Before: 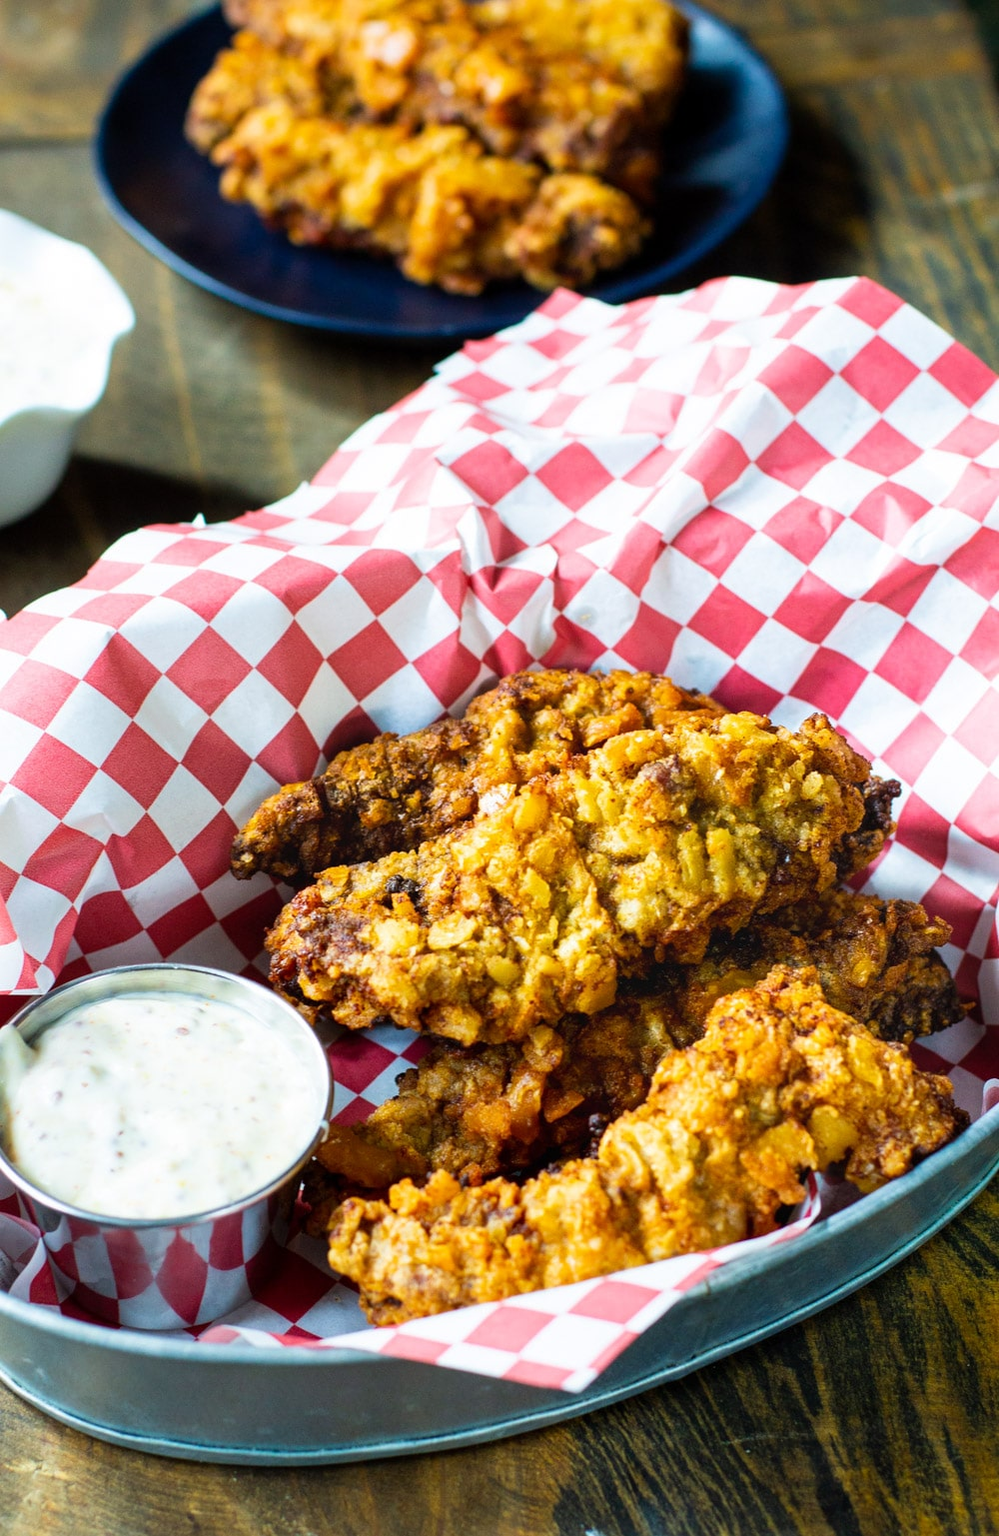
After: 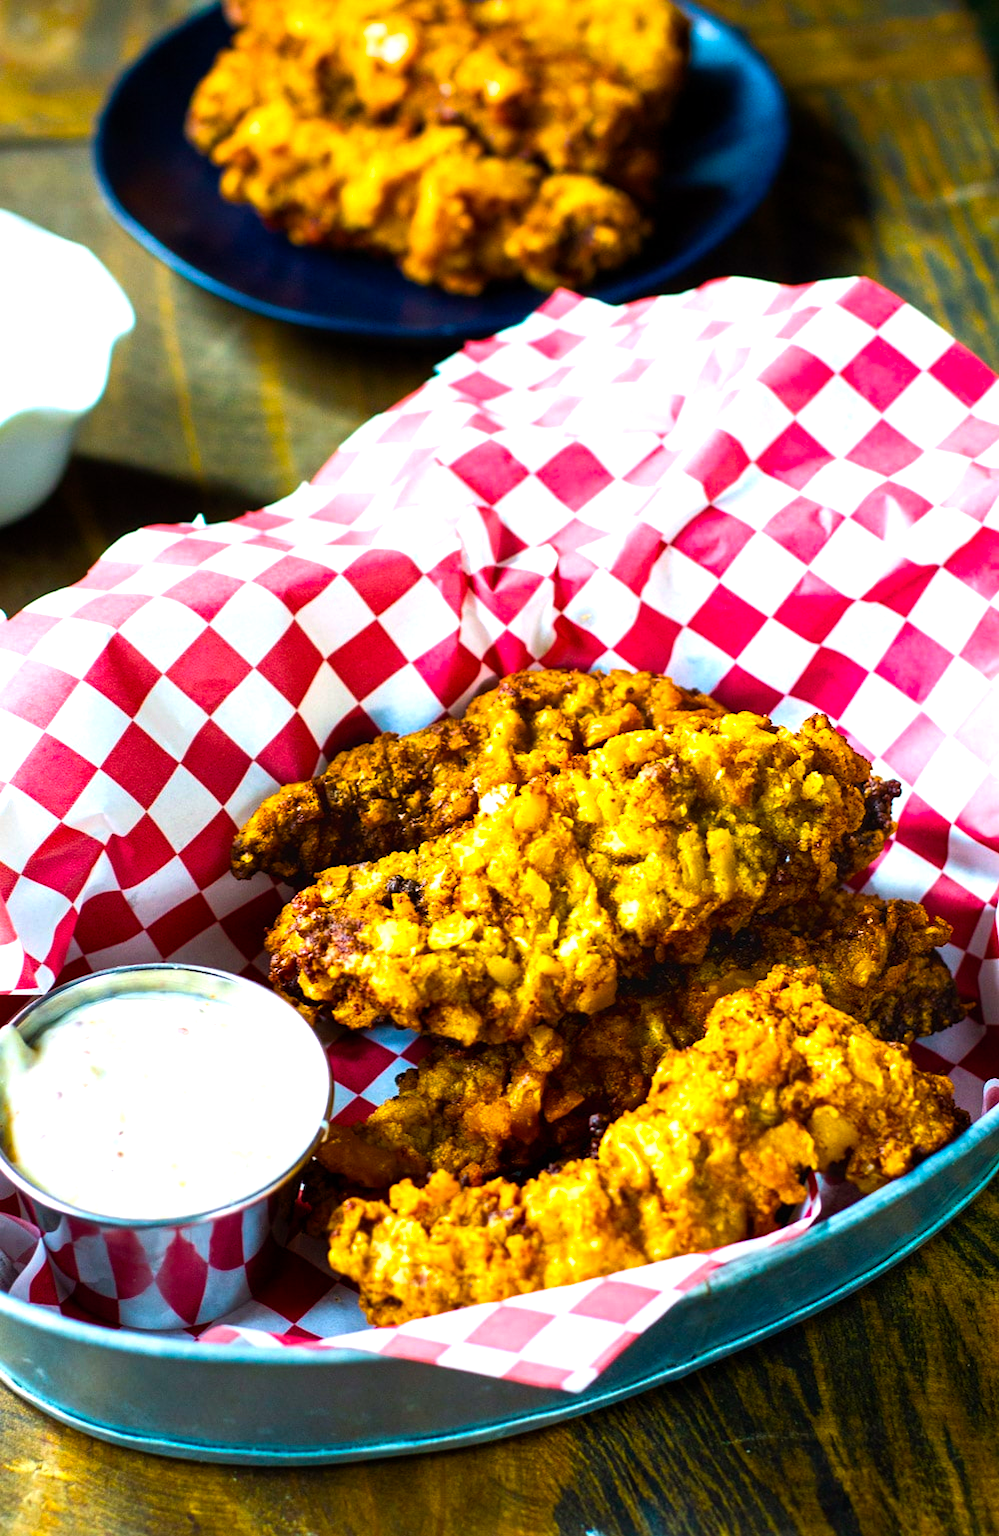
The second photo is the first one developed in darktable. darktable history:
color balance rgb: shadows lift › chroma 2.025%, shadows lift › hue 52.82°, highlights gain › chroma 0.932%, highlights gain › hue 28.89°, perceptual saturation grading › global saturation 29.685%, perceptual brilliance grading › global brilliance 15.708%, perceptual brilliance grading › shadows -35.621%, global vibrance 50.173%
